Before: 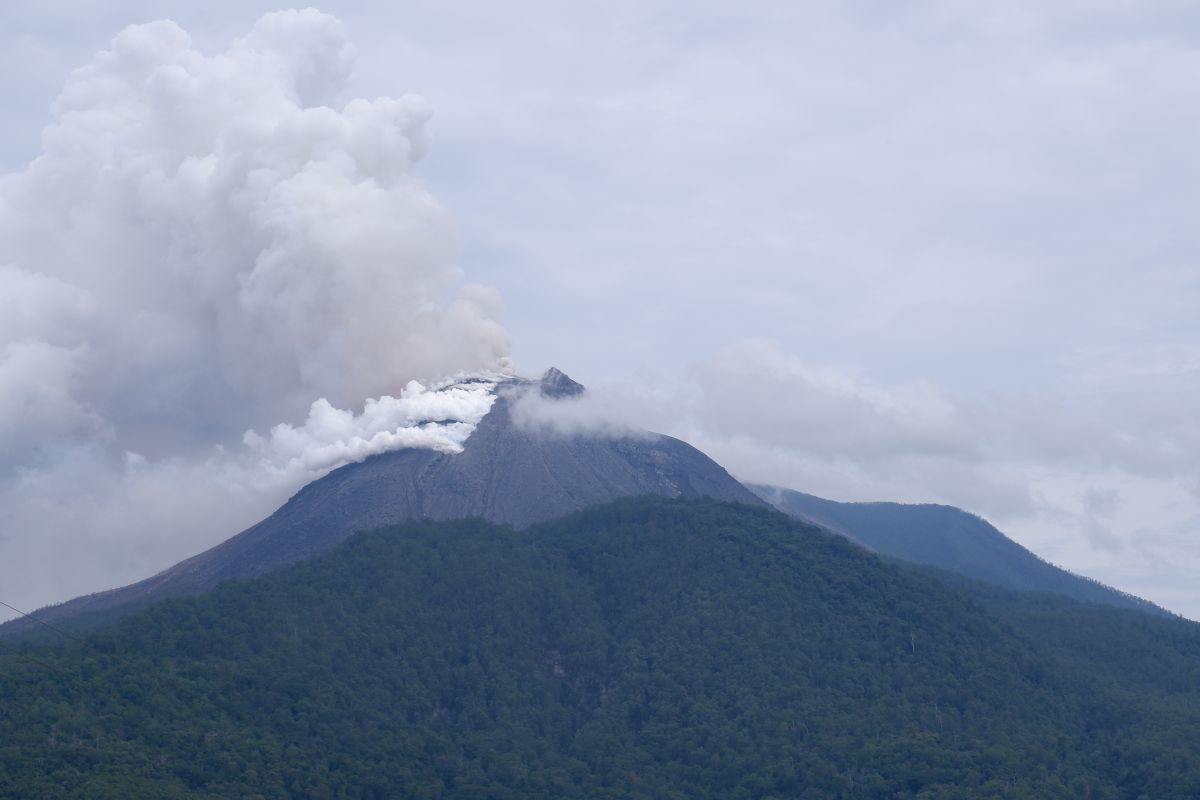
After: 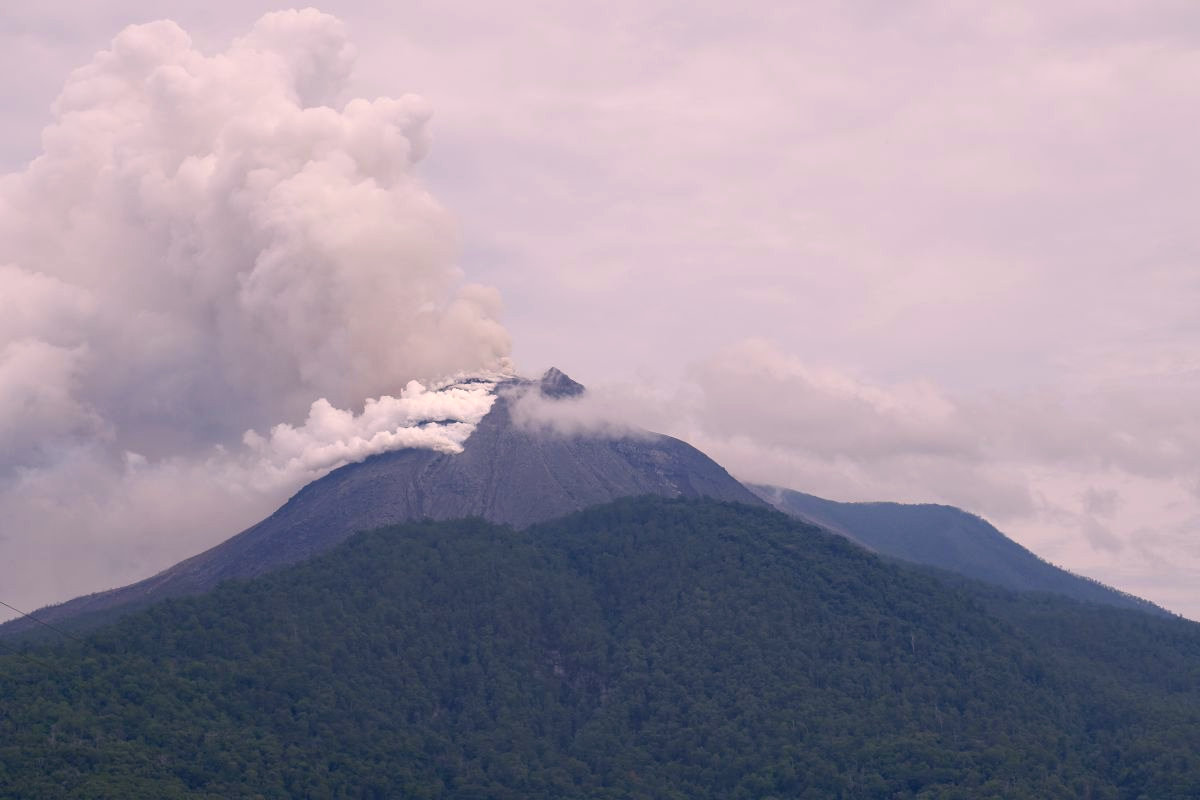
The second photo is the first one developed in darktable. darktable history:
color correction: highlights a* 11.48, highlights b* 12.01
haze removal: compatibility mode true, adaptive false
